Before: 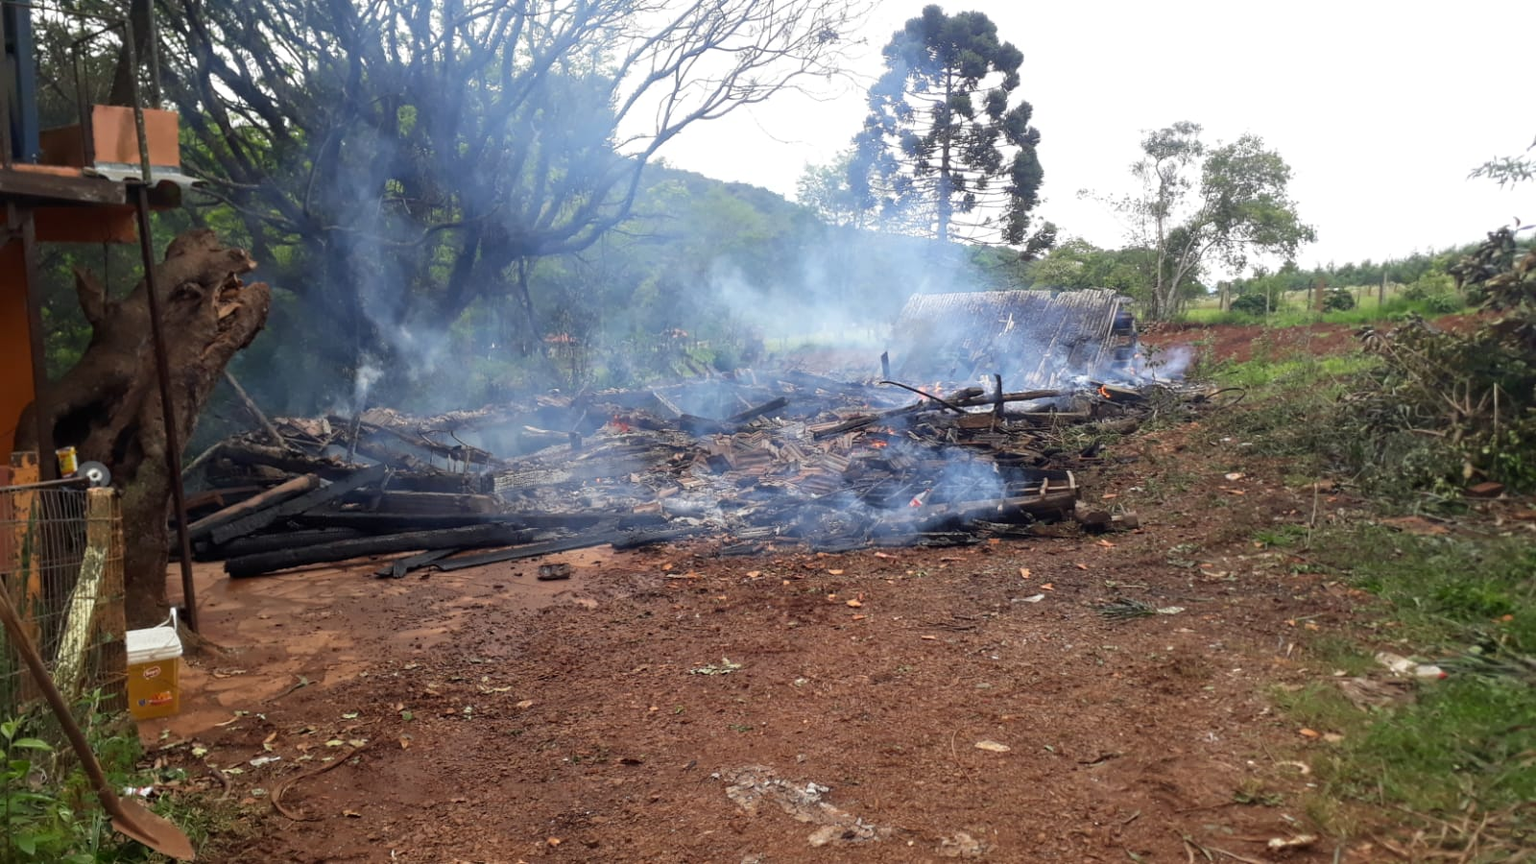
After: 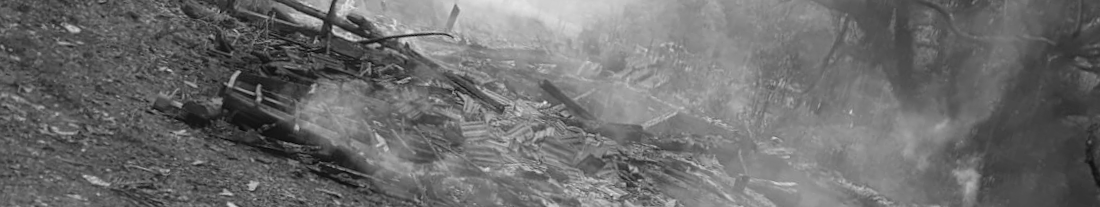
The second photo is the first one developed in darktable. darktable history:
monochrome: on, module defaults
color balance: input saturation 99%
contrast equalizer: y [[0.439, 0.44, 0.442, 0.457, 0.493, 0.498], [0.5 ×6], [0.5 ×6], [0 ×6], [0 ×6]]
crop and rotate: angle 16.12°, top 30.835%, bottom 35.653%
